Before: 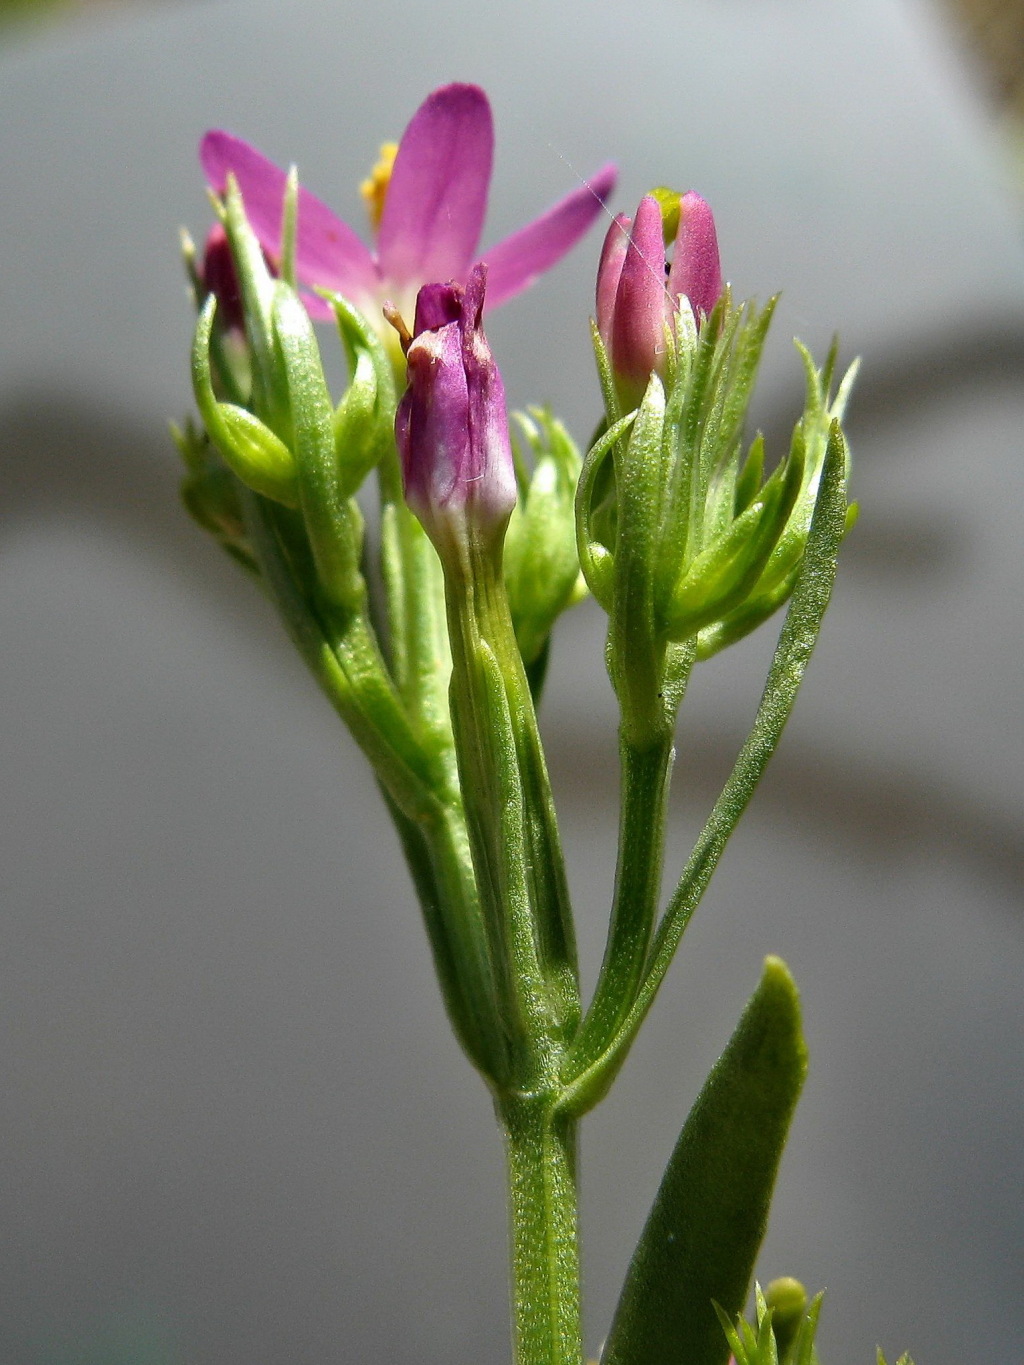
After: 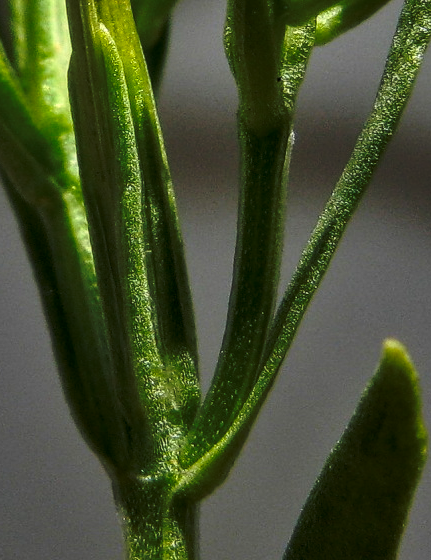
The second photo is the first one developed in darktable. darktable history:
tone curve: curves: ch0 [(0, 0) (0.003, 0.002) (0.011, 0.007) (0.025, 0.015) (0.044, 0.026) (0.069, 0.041) (0.1, 0.059) (0.136, 0.08) (0.177, 0.105) (0.224, 0.132) (0.277, 0.163) (0.335, 0.198) (0.399, 0.253) (0.468, 0.341) (0.543, 0.435) (0.623, 0.532) (0.709, 0.635) (0.801, 0.745) (0.898, 0.873) (1, 1)], preserve colors none
crop: left 37.221%, top 45.169%, right 20.63%, bottom 13.777%
local contrast: on, module defaults
